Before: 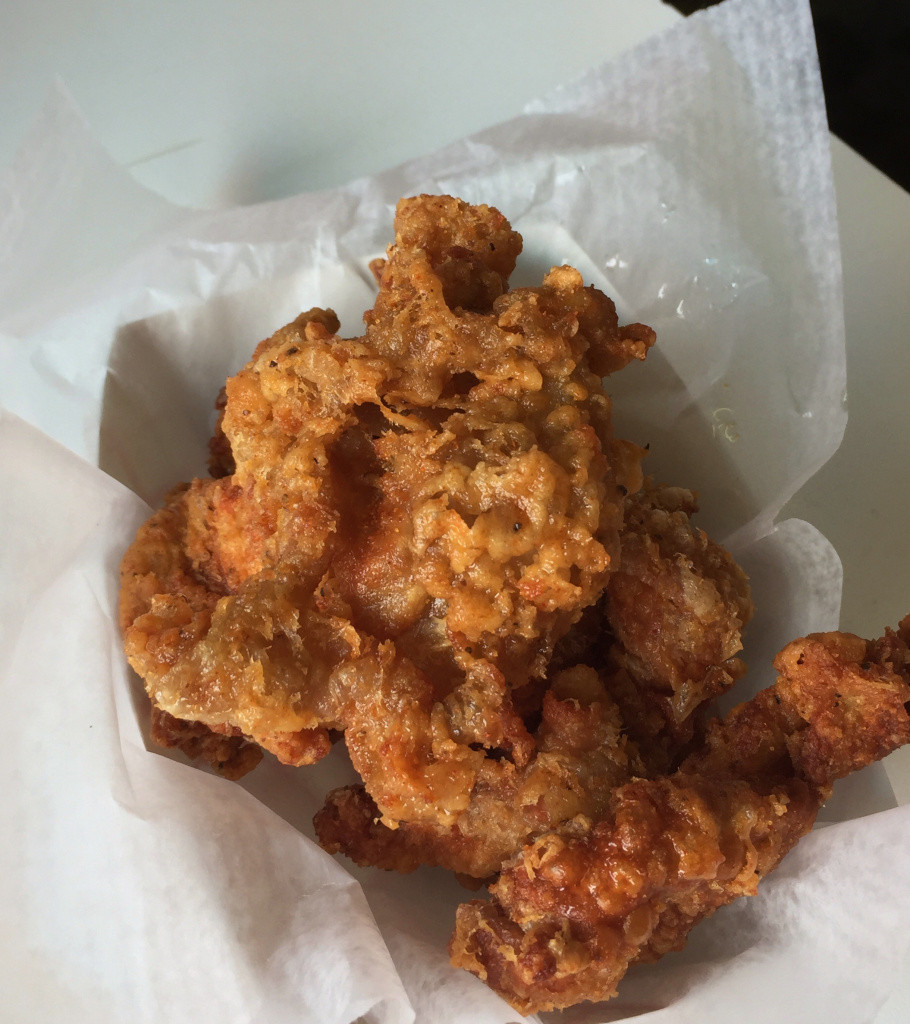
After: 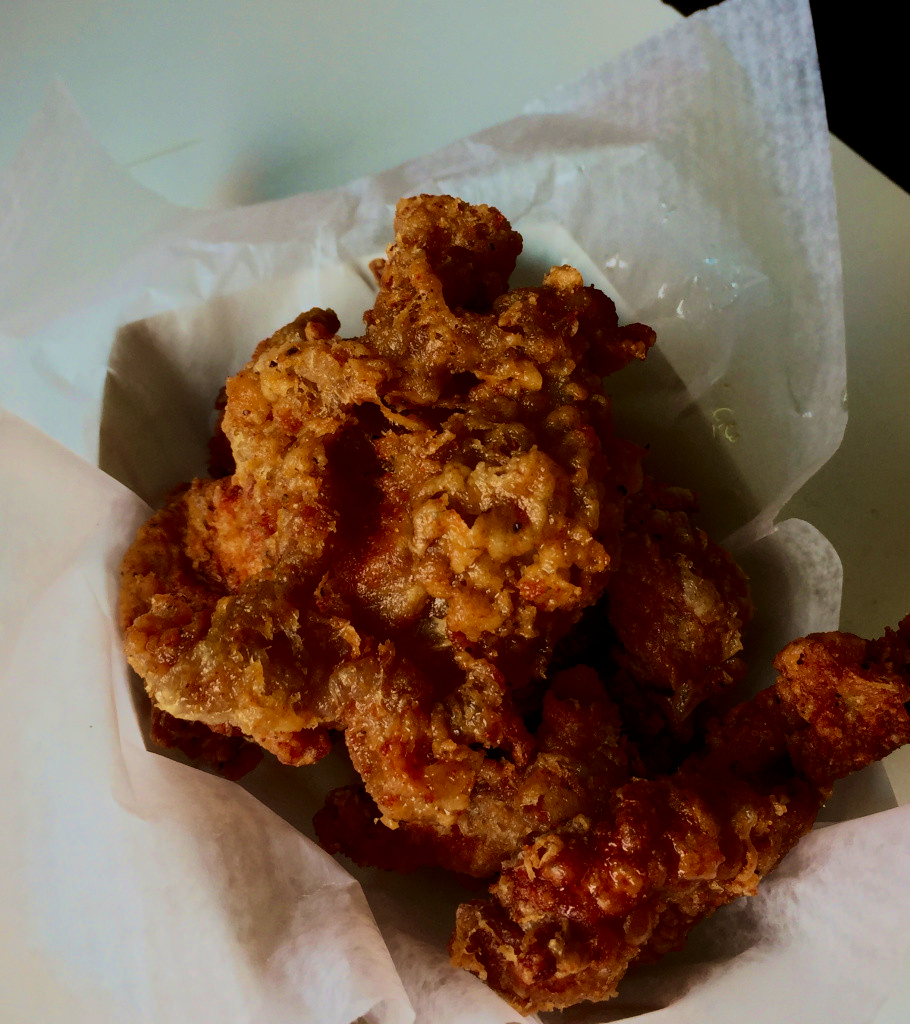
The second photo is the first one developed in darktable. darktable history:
contrast brightness saturation: contrast 0.24, brightness -0.24, saturation 0.14
velvia: strength 56%
filmic rgb: black relative exposure -6.15 EV, white relative exposure 6.96 EV, hardness 2.23, color science v6 (2022)
